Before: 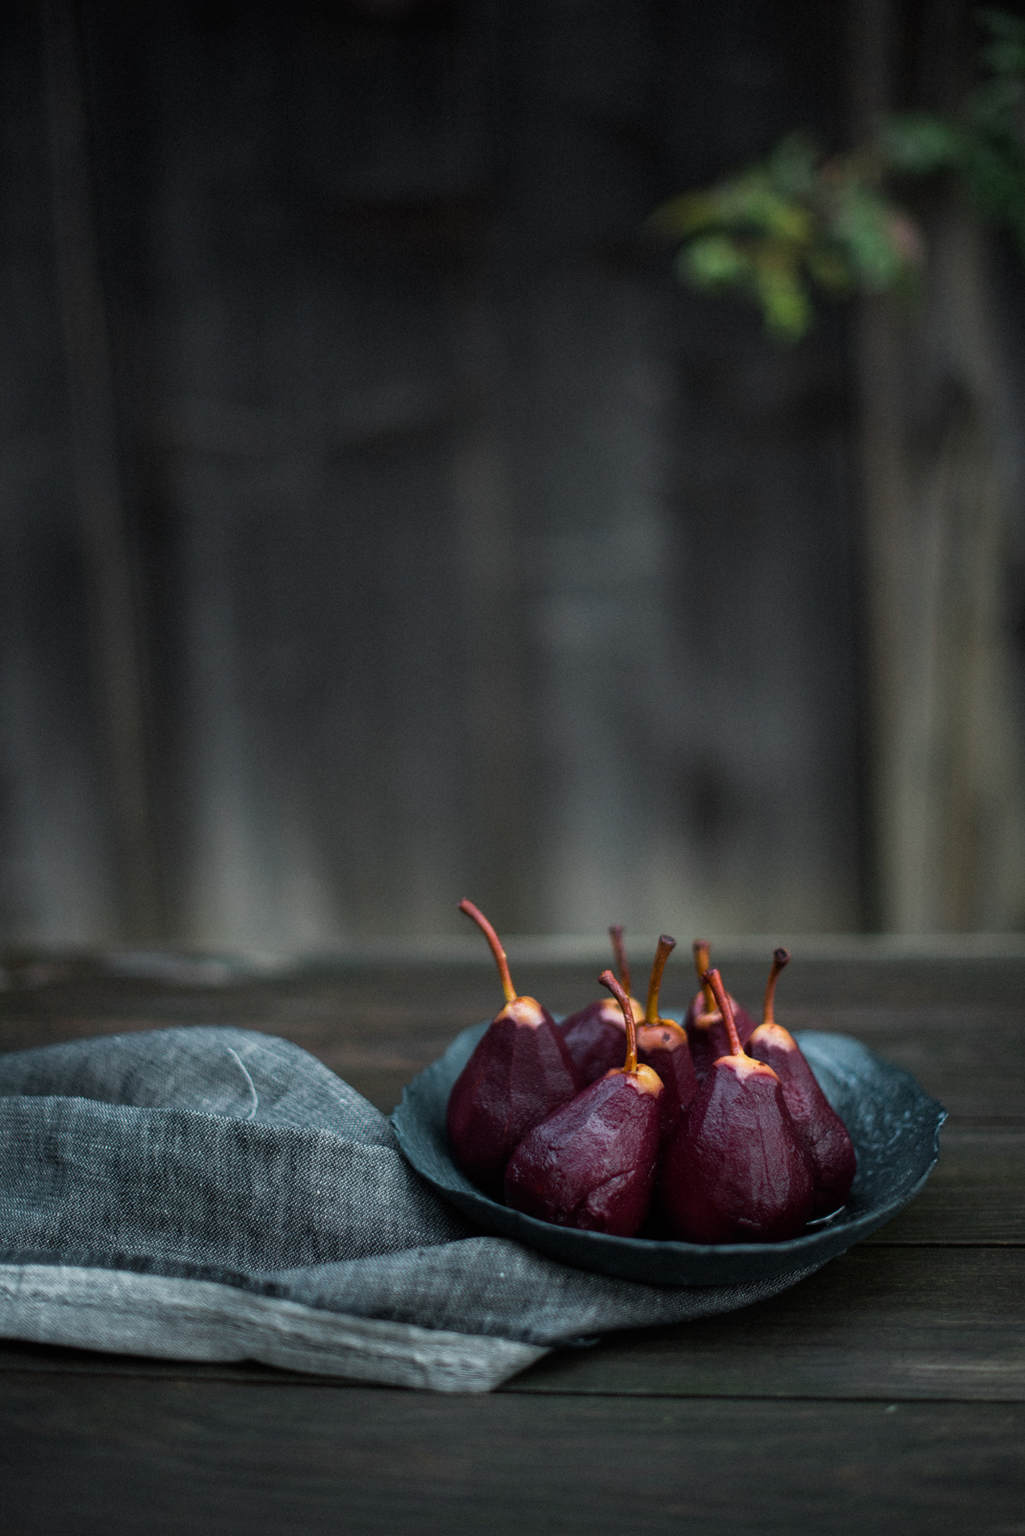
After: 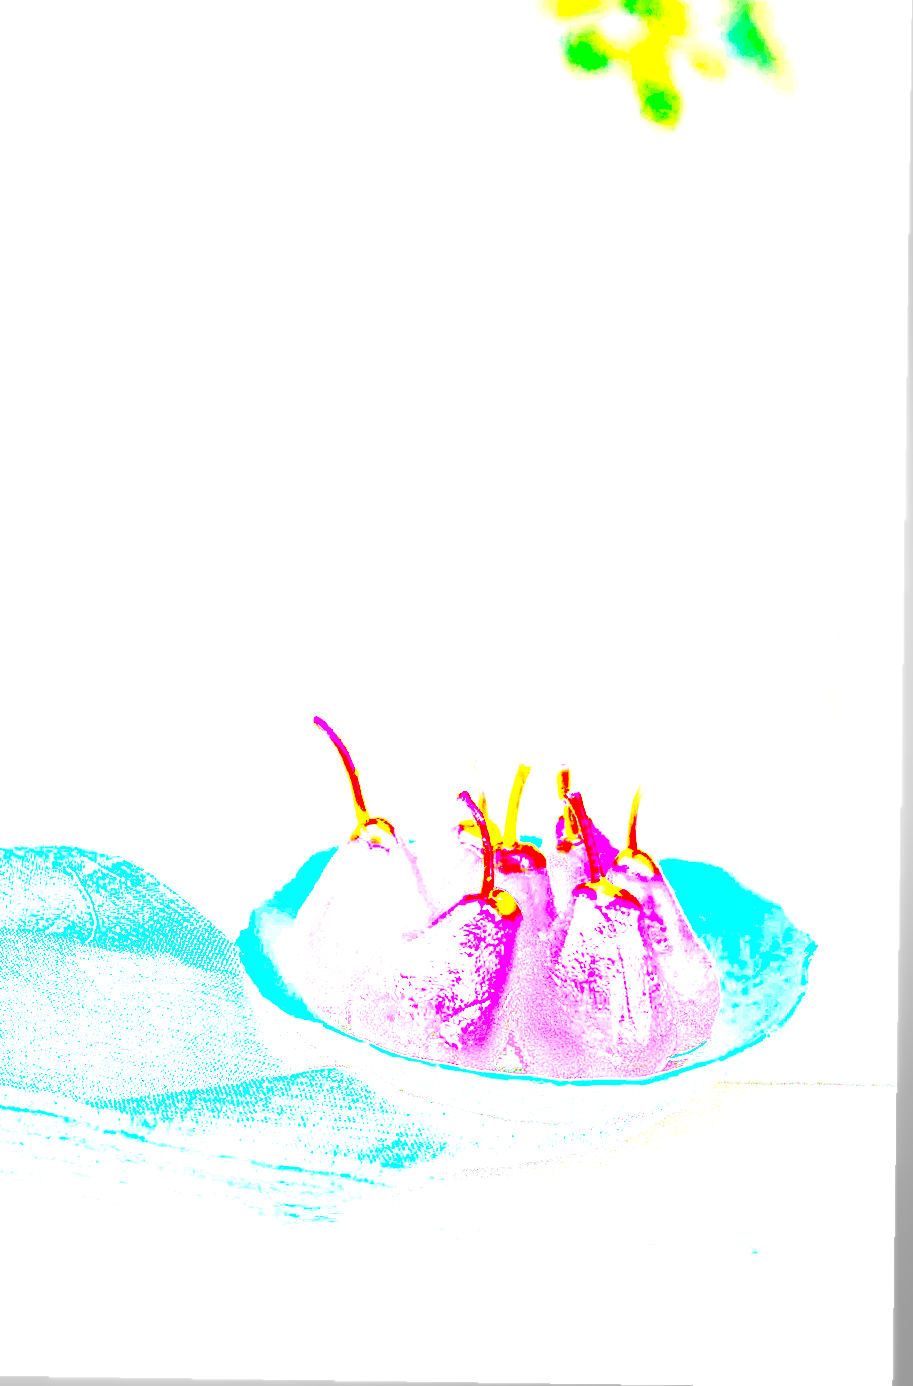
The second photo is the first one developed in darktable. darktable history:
sharpen: amount 0.2
contrast brightness saturation: contrast 0.23, brightness 0.1, saturation 0.29
local contrast: highlights 73%, shadows 15%, midtone range 0.197
exposure: exposure 8 EV, compensate highlight preservation false
crop: left 16.315%, top 14.246%
tone equalizer: -7 EV 0.15 EV, -6 EV 0.6 EV, -5 EV 1.15 EV, -4 EV 1.33 EV, -3 EV 1.15 EV, -2 EV 0.6 EV, -1 EV 0.15 EV, mask exposure compensation -0.5 EV
rotate and perspective: rotation 0.8°, automatic cropping off
